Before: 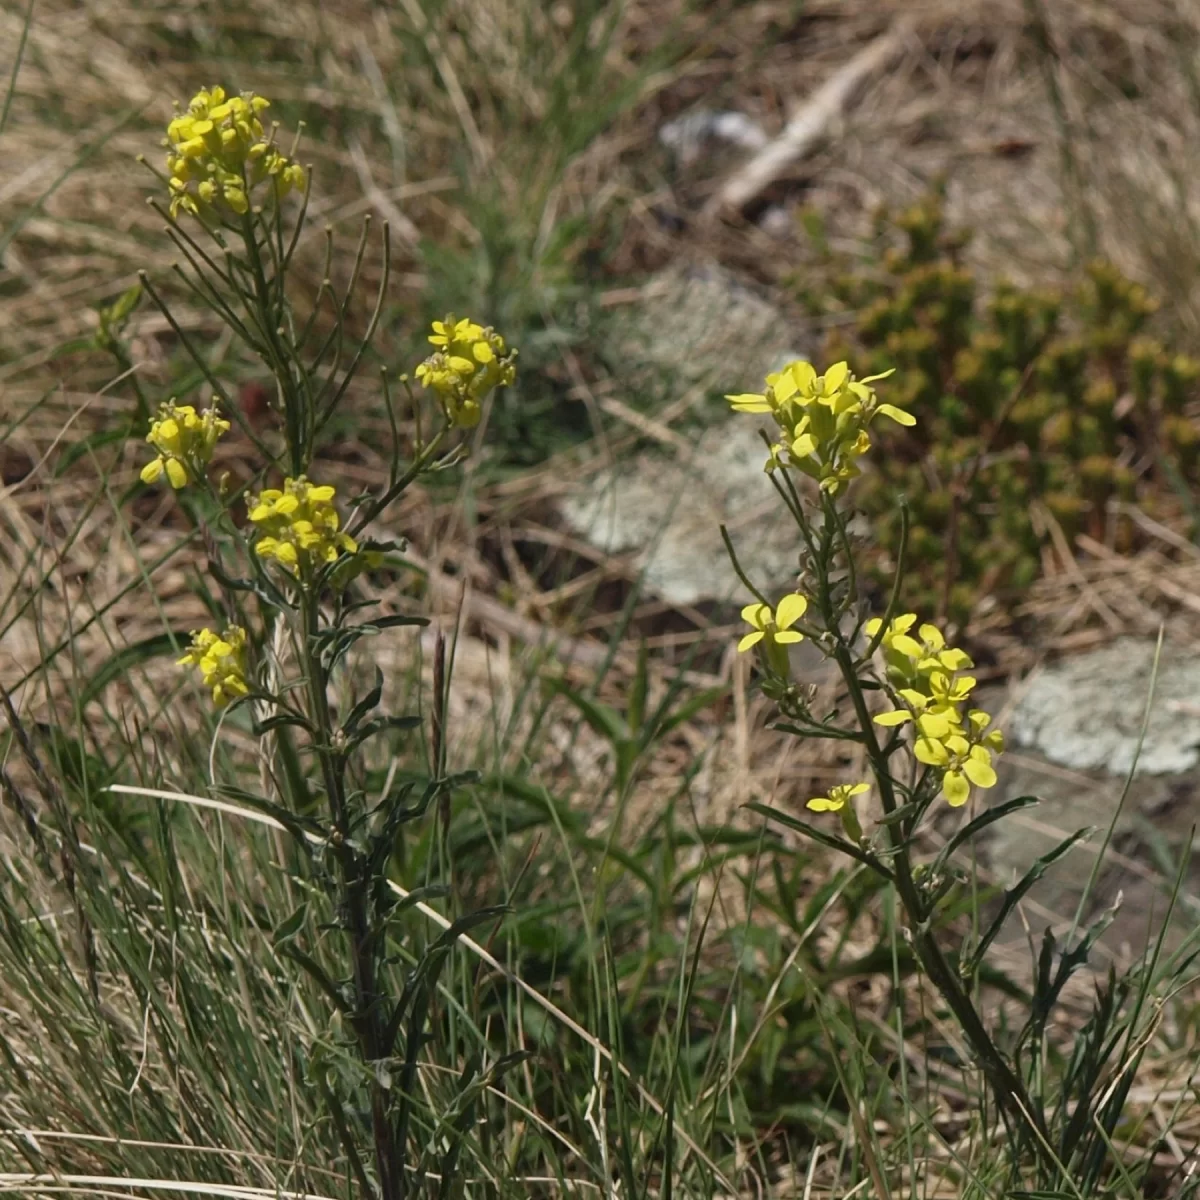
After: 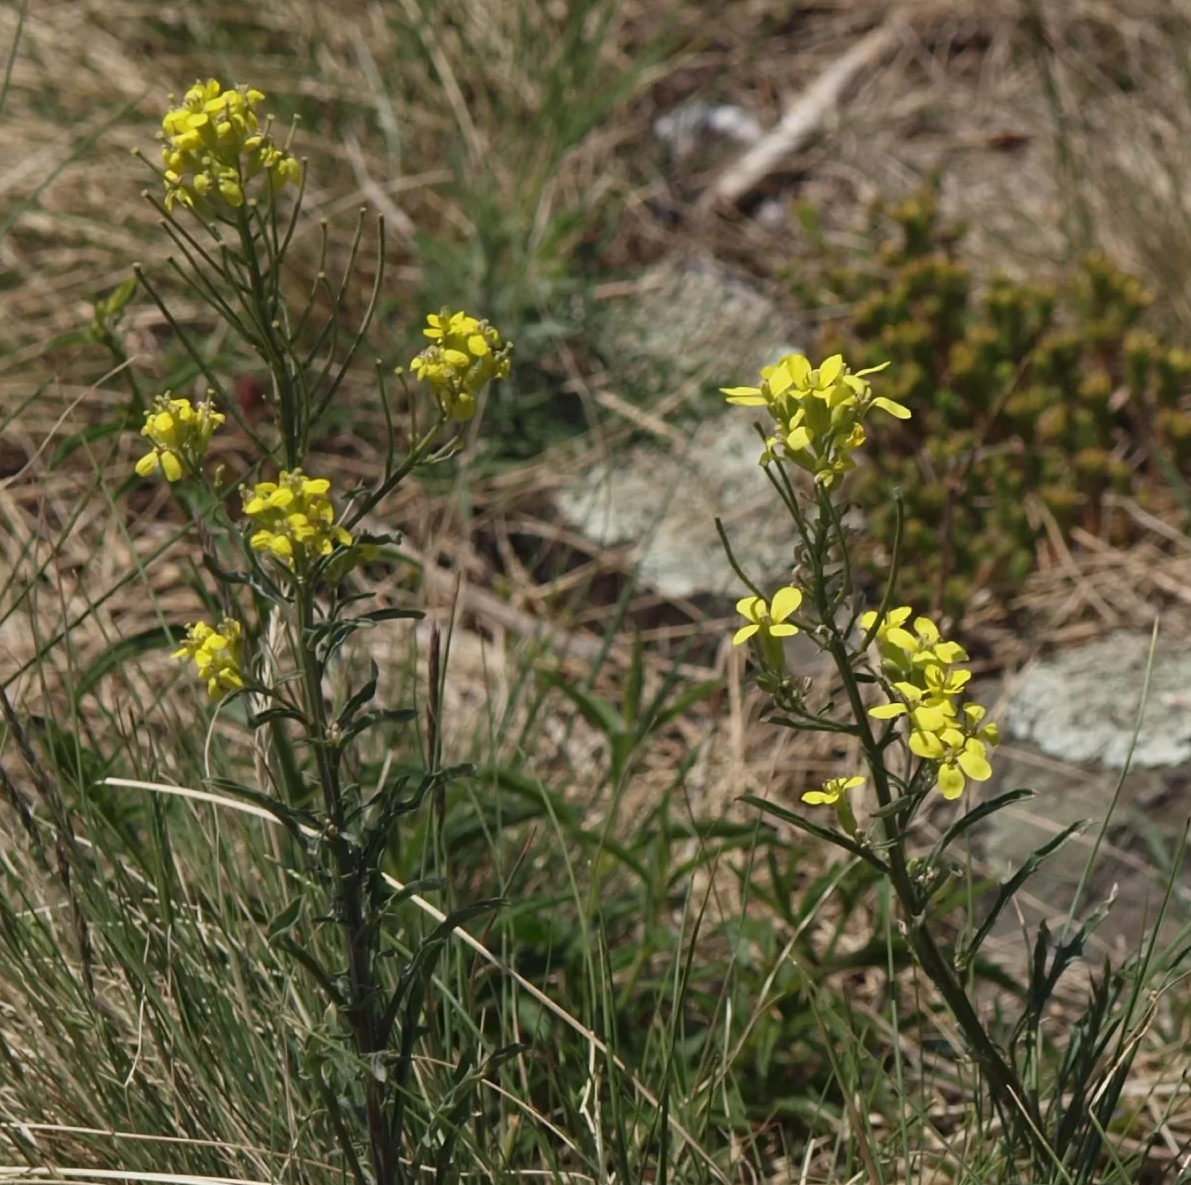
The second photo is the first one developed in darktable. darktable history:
crop: left 0.492%, top 0.605%, right 0.181%, bottom 0.611%
